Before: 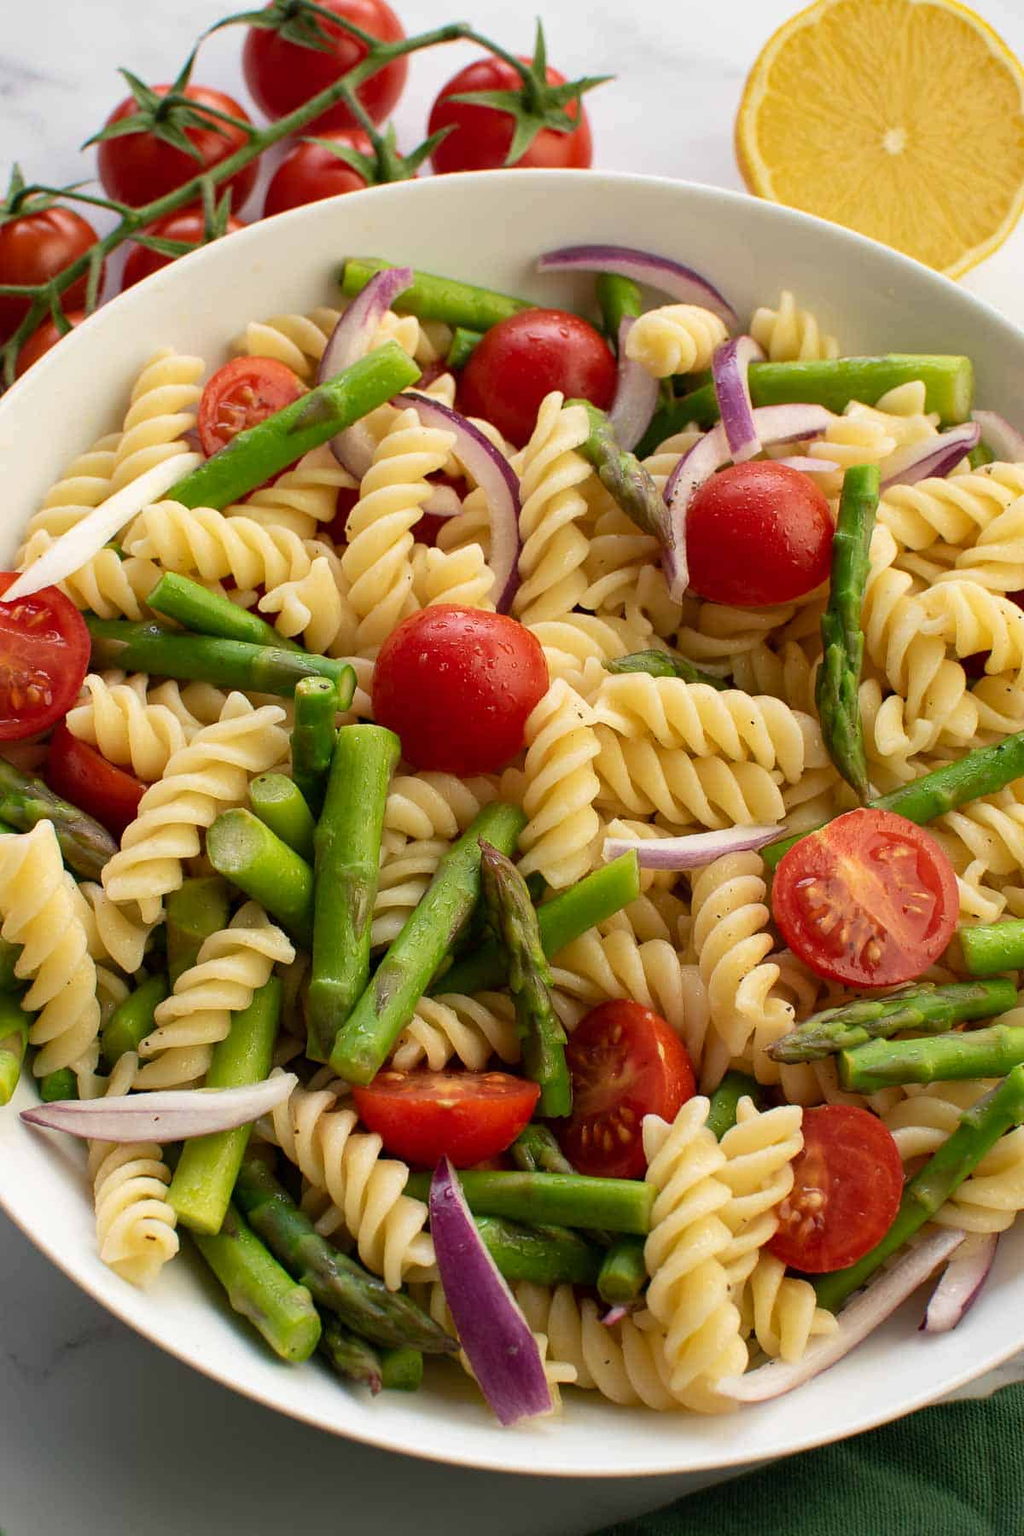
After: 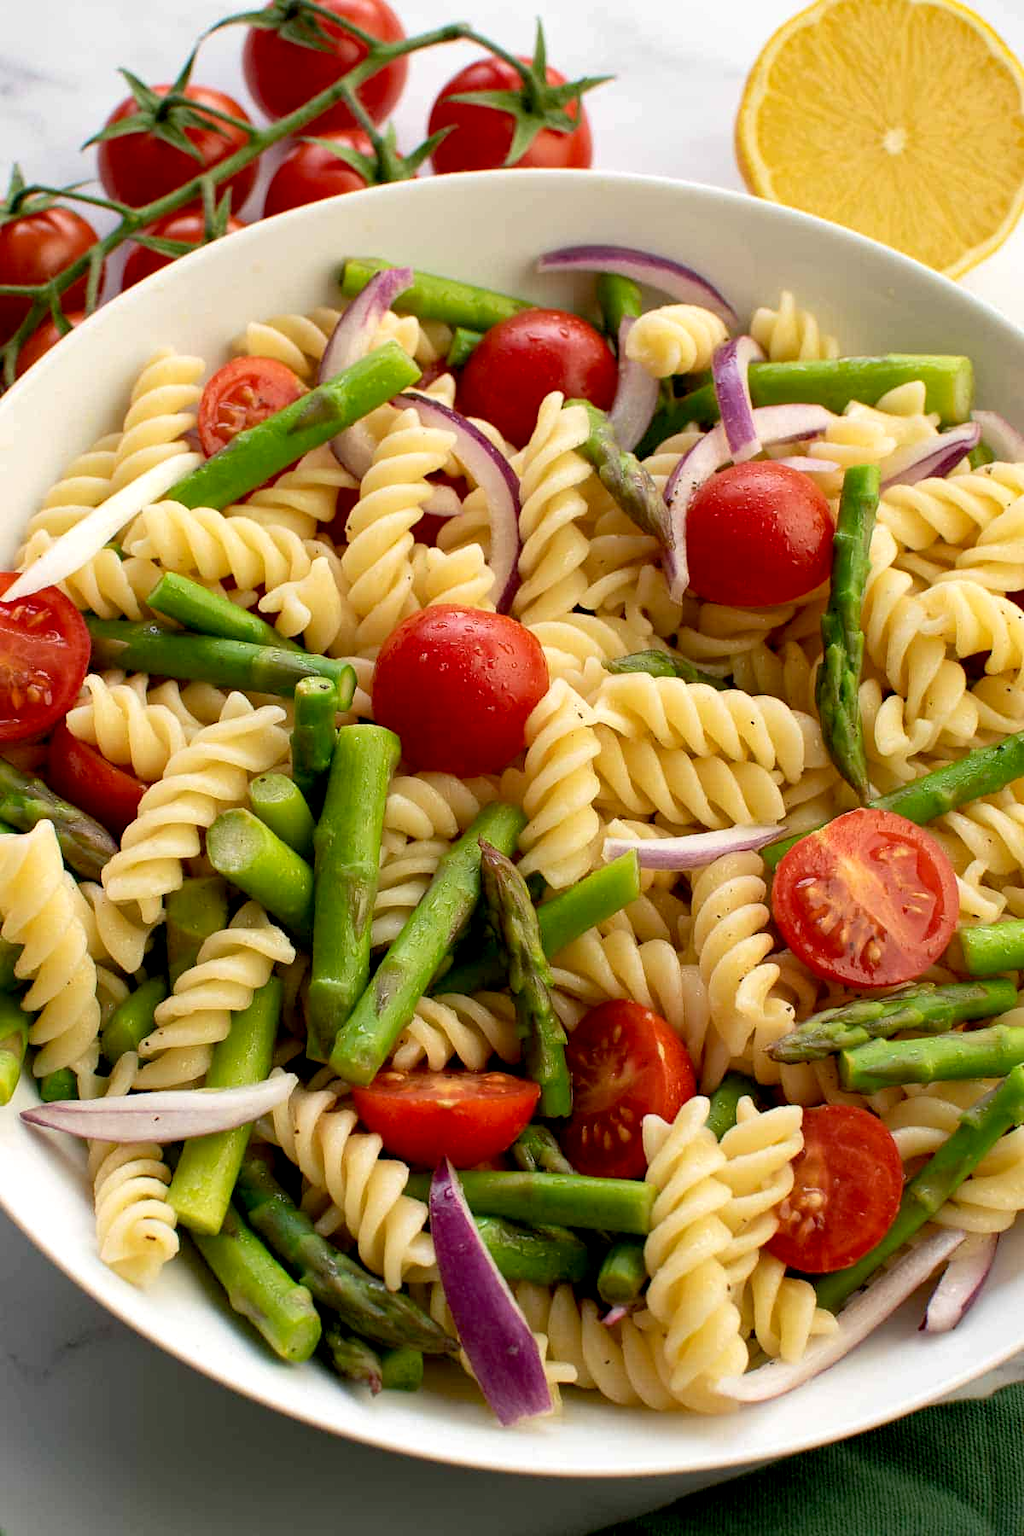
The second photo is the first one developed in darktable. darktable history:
exposure: black level correction 0.007, exposure 0.158 EV, compensate highlight preservation false
